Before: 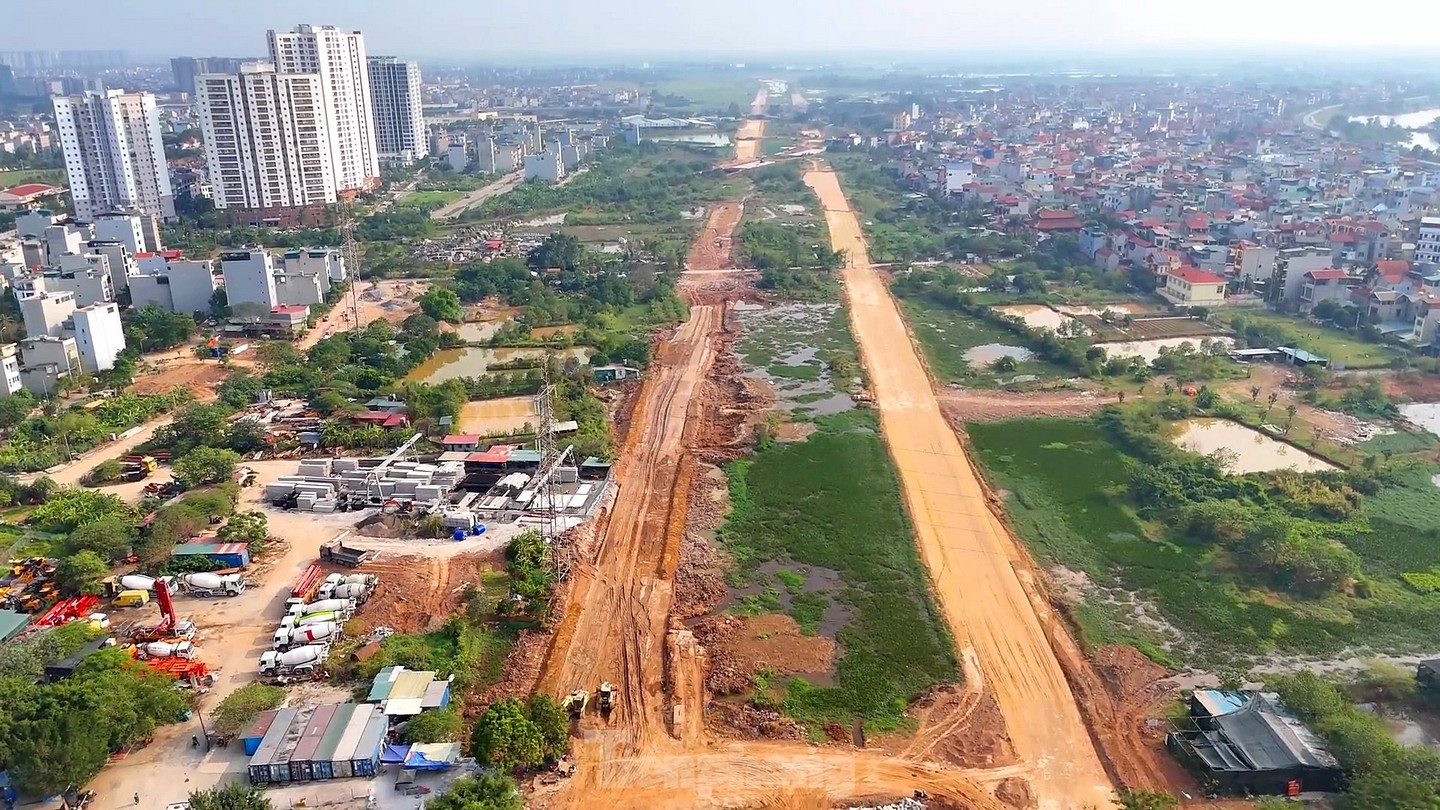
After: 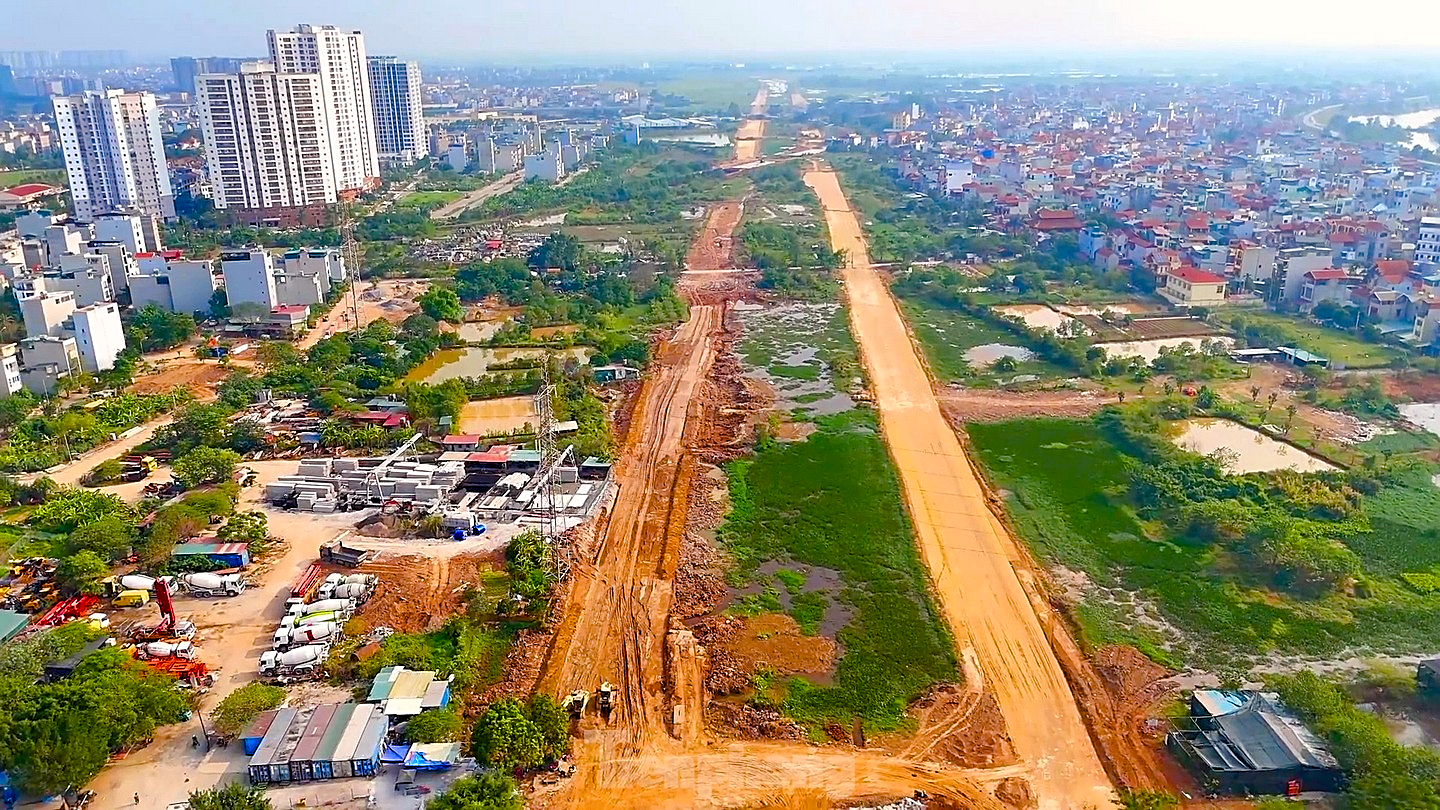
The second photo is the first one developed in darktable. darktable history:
color zones: curves: ch0 [(0.068, 0.464) (0.25, 0.5) (0.48, 0.508) (0.75, 0.536) (0.886, 0.476) (0.967, 0.456)]; ch1 [(0.066, 0.456) (0.25, 0.5) (0.616, 0.508) (0.746, 0.56) (0.934, 0.444)]
color balance rgb: highlights gain › chroma 1.114%, highlights gain › hue 67.42°, white fulcrum 0.07 EV, linear chroma grading › global chroma 25.292%, perceptual saturation grading › global saturation 39.903%, perceptual saturation grading › highlights -50.496%, perceptual saturation grading › shadows 30.285%, global vibrance 20%
sharpen: on, module defaults
